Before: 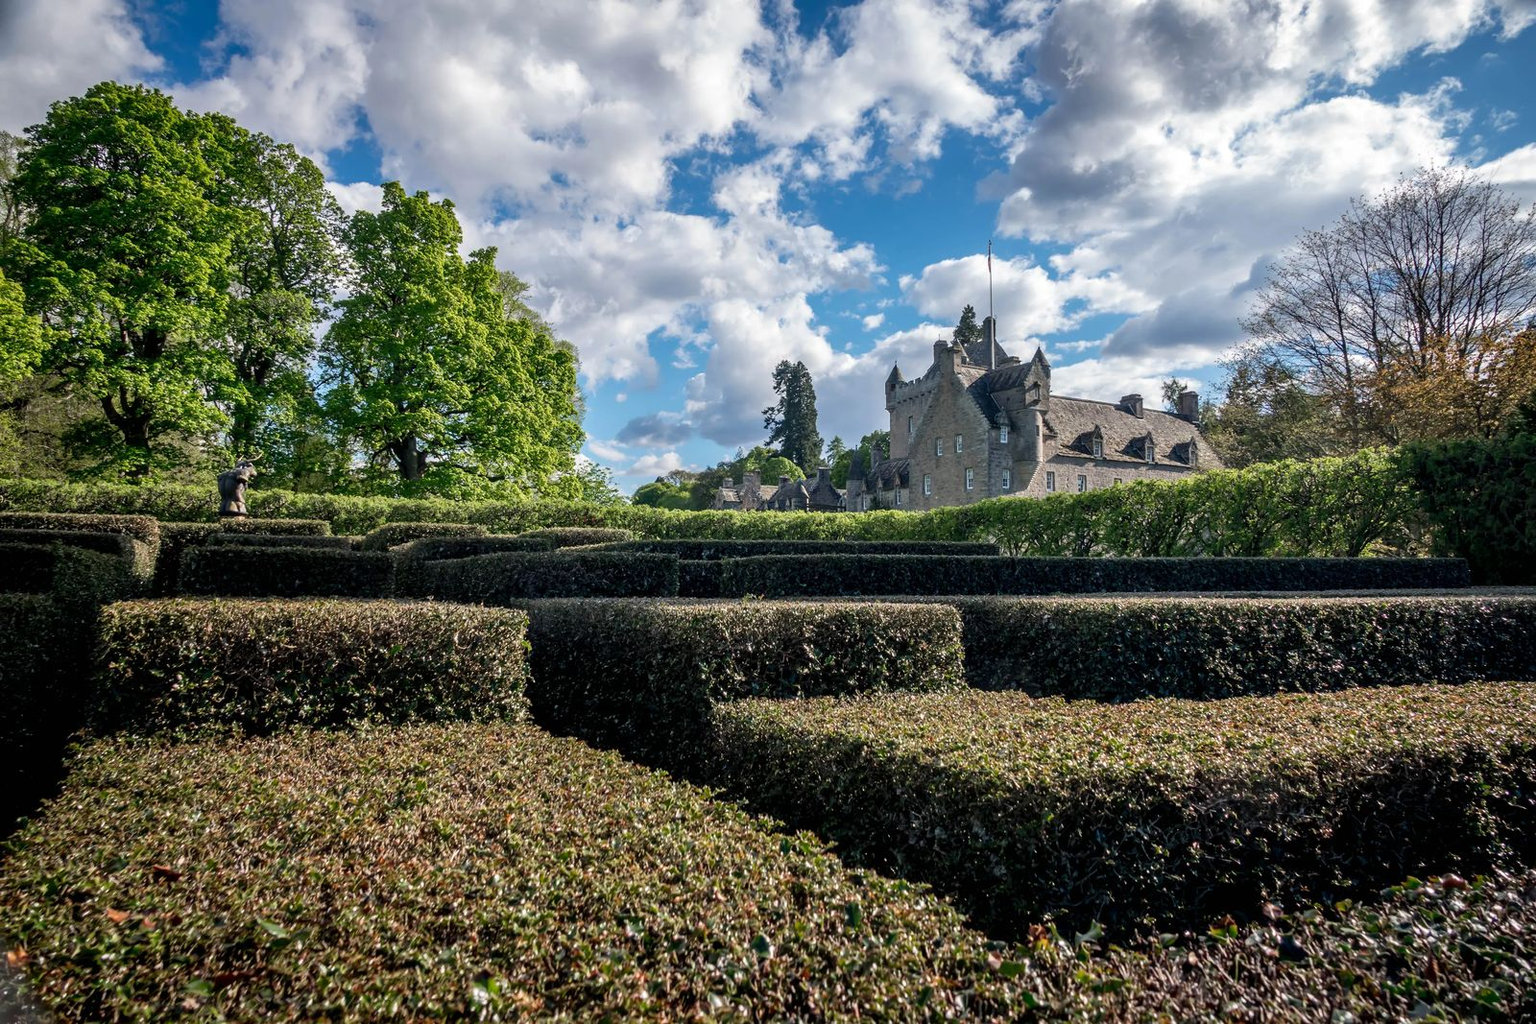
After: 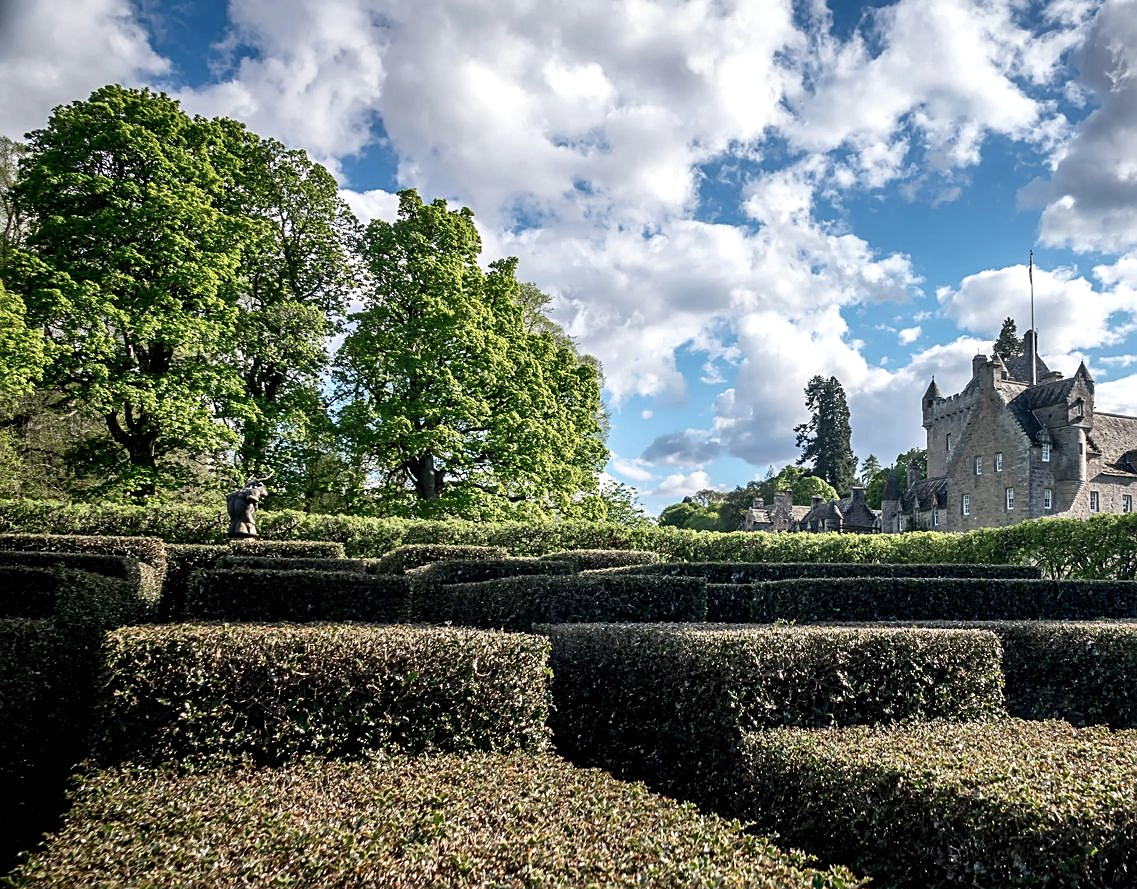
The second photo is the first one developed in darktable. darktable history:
contrast brightness saturation: contrast 0.11, saturation -0.17
sharpen: on, module defaults
exposure: exposure 0.3 EV, compensate highlight preservation false
crop: right 28.885%, bottom 16.626%
